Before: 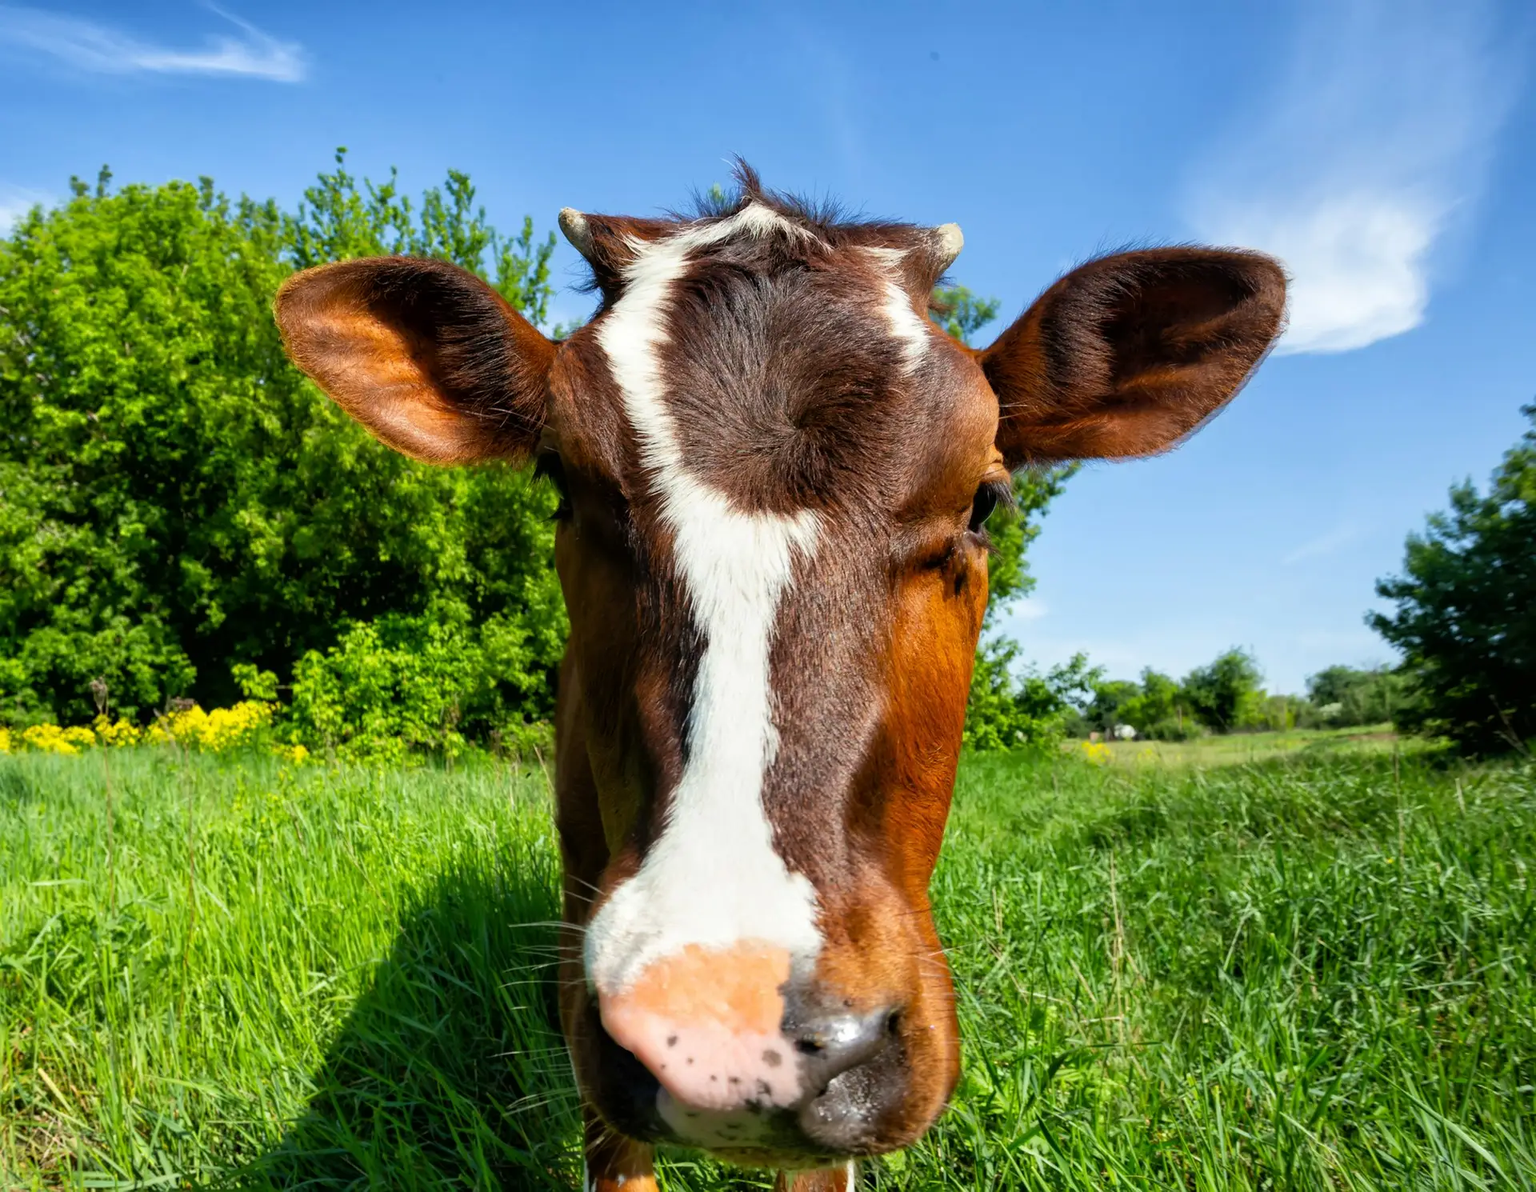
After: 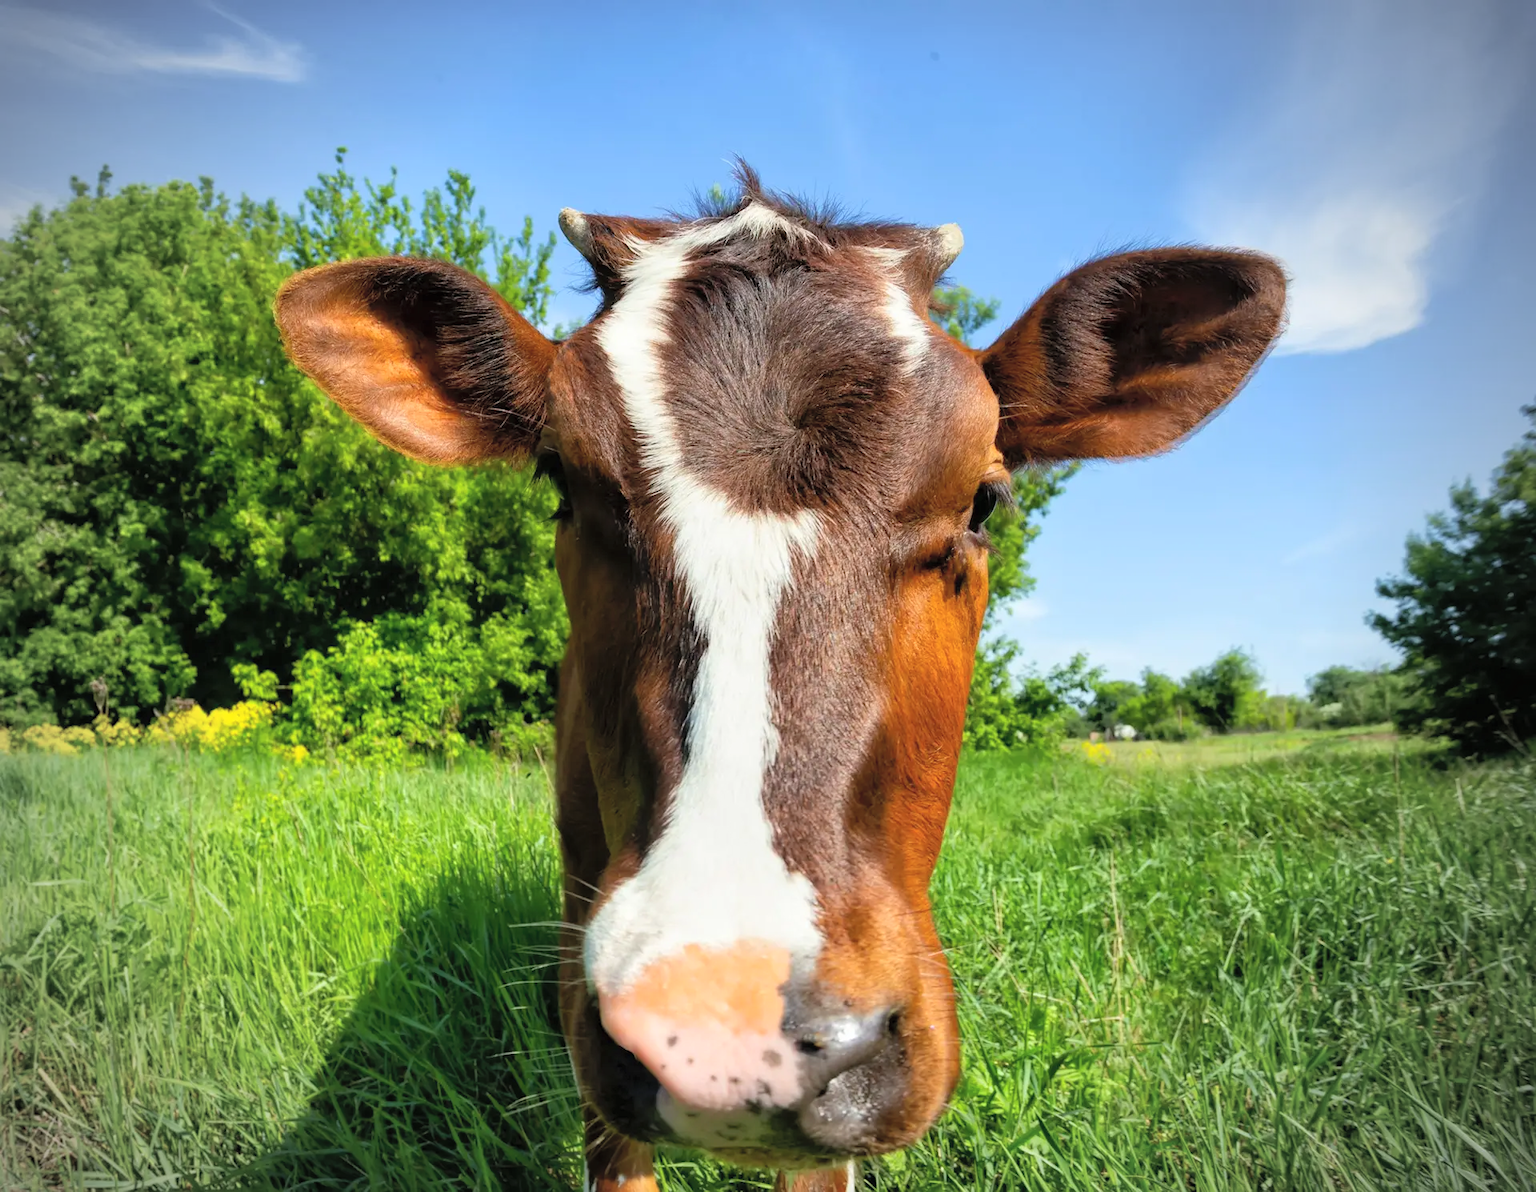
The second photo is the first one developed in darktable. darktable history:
contrast brightness saturation: brightness 0.15
vignetting: fall-off start 71.74%
color balance: contrast -0.5%
